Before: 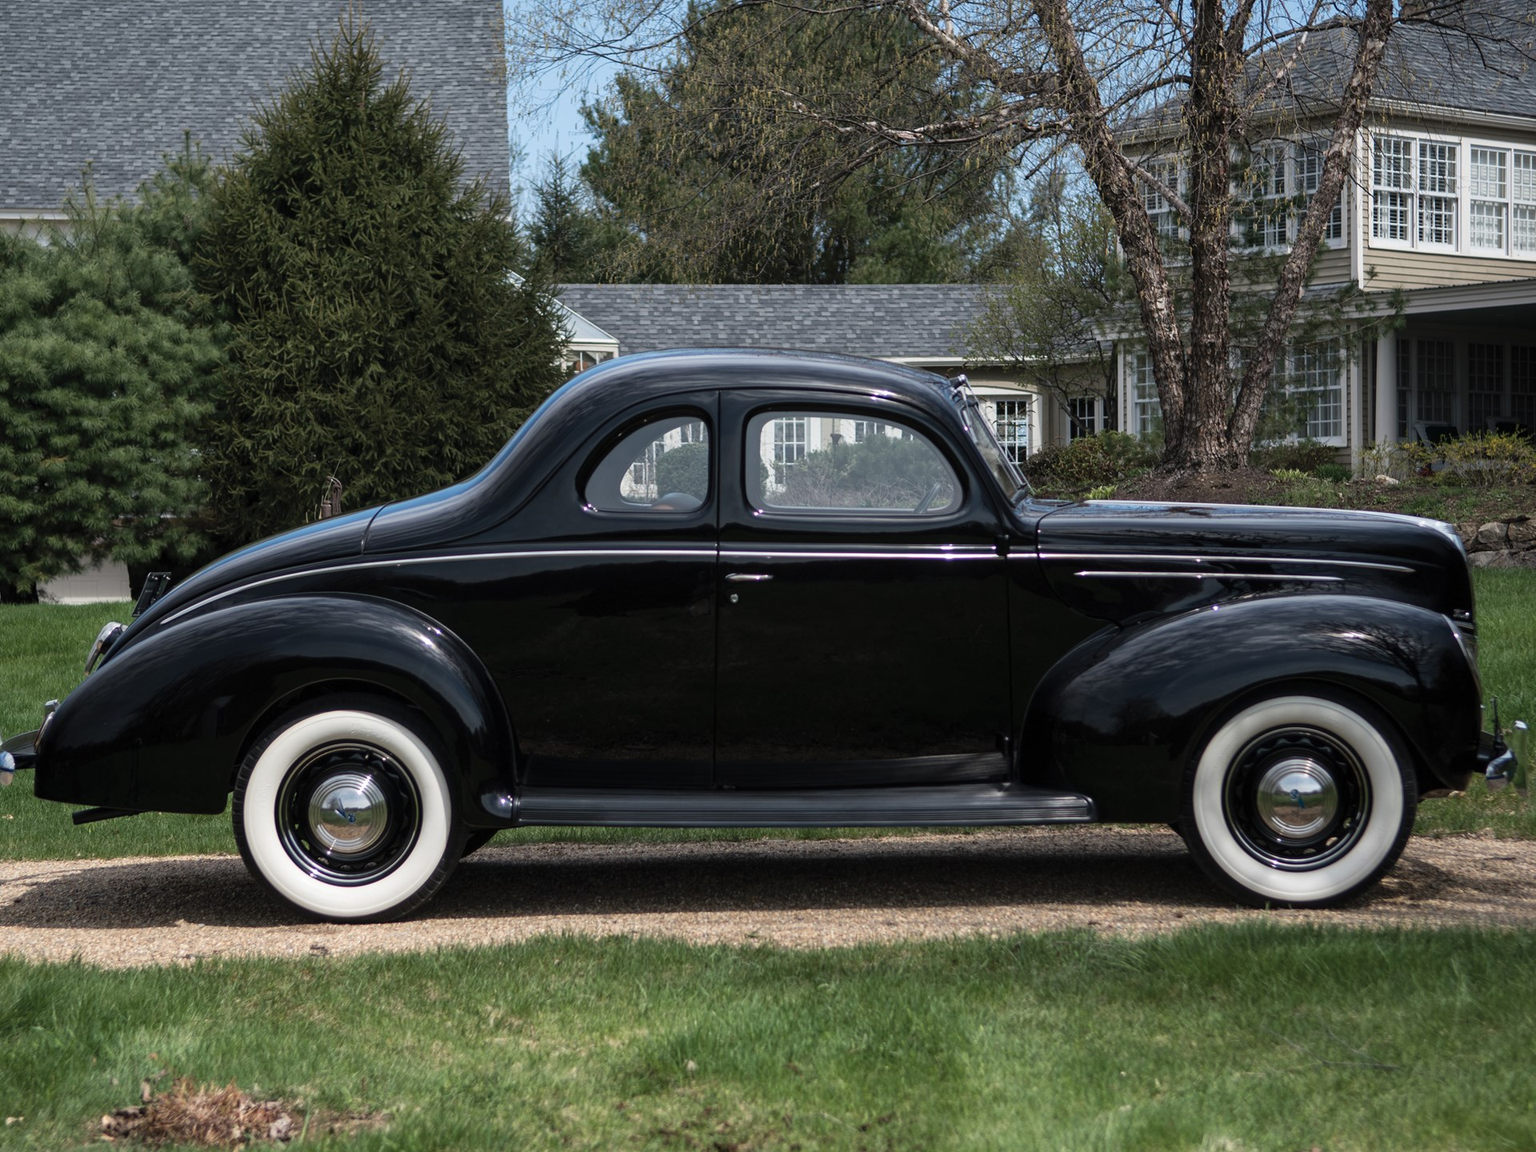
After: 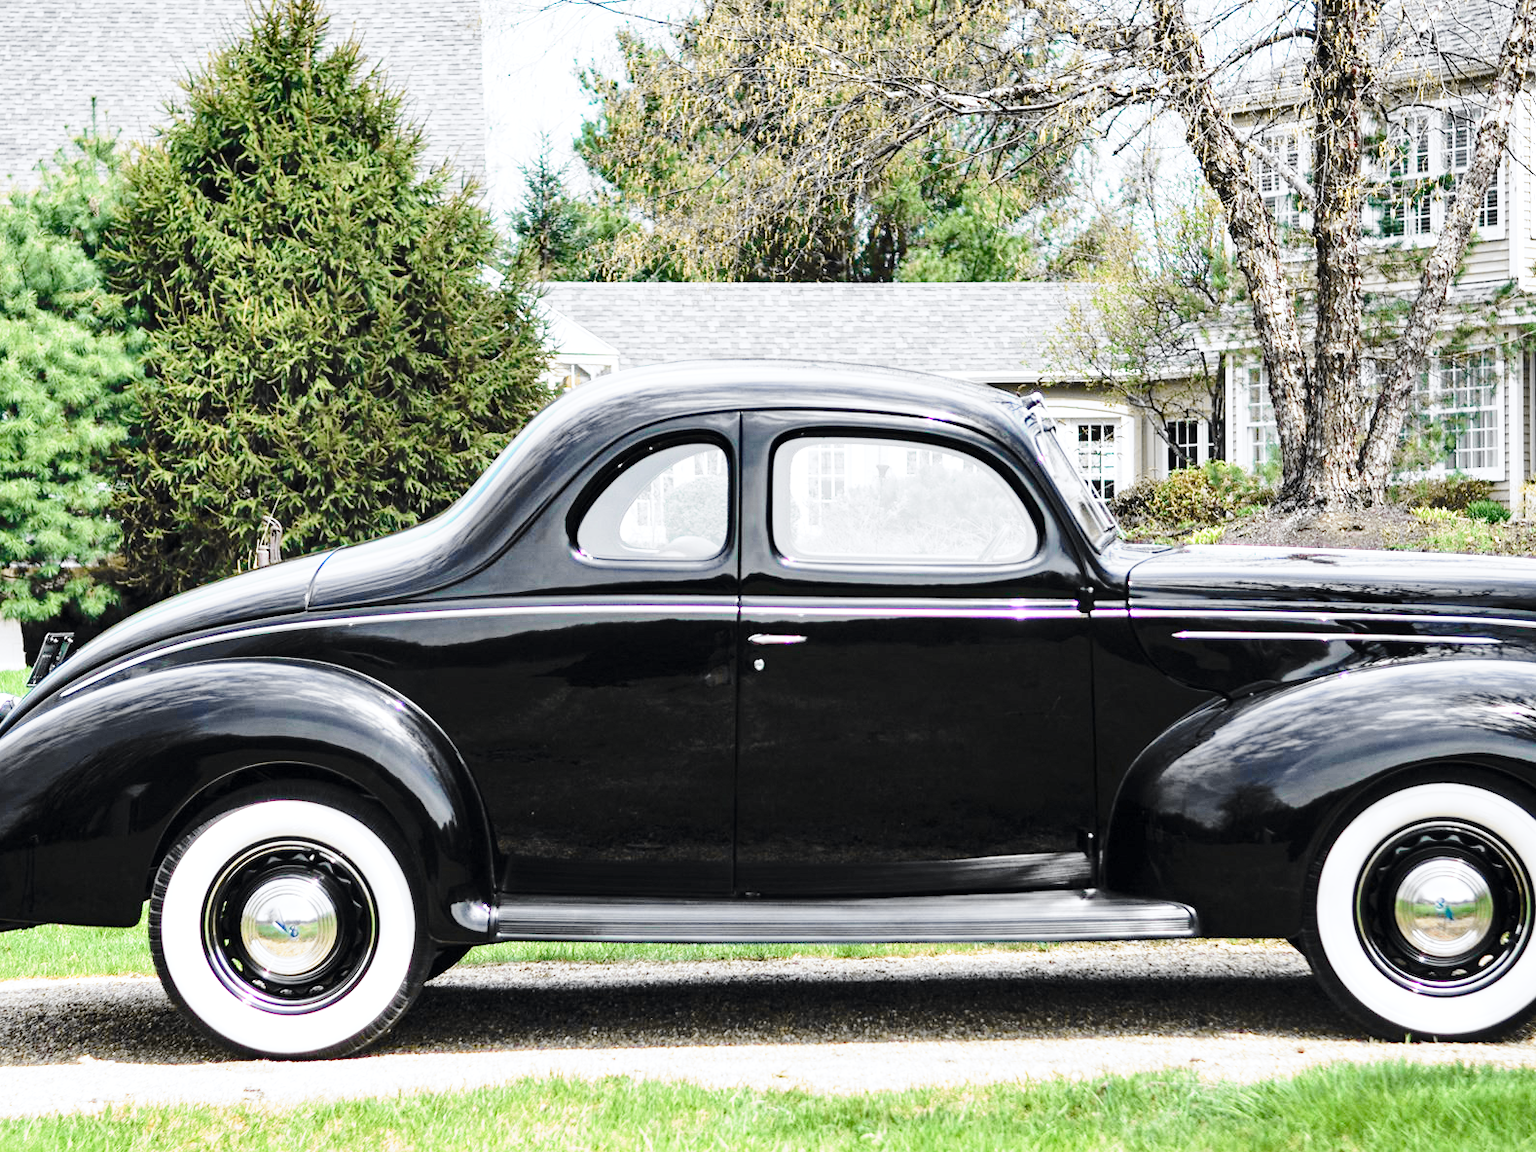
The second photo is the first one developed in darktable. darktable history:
crop and rotate: left 7.196%, top 4.574%, right 10.605%, bottom 13.178%
exposure: exposure 1.5 EV, compensate highlight preservation false
shadows and highlights: shadows 5, soften with gaussian
tone equalizer: on, module defaults
base curve: curves: ch0 [(0, 0) (0.028, 0.03) (0.105, 0.232) (0.387, 0.748) (0.754, 0.968) (1, 1)], fusion 1, exposure shift 0.576, preserve colors none
contrast brightness saturation: saturation -0.1
tone curve: curves: ch0 [(0, 0) (0.071, 0.047) (0.266, 0.26) (0.483, 0.554) (0.753, 0.811) (1, 0.983)]; ch1 [(0, 0) (0.346, 0.307) (0.408, 0.369) (0.463, 0.443) (0.482, 0.493) (0.502, 0.5) (0.517, 0.502) (0.55, 0.548) (0.597, 0.624) (0.651, 0.698) (1, 1)]; ch2 [(0, 0) (0.346, 0.34) (0.434, 0.46) (0.485, 0.494) (0.5, 0.494) (0.517, 0.506) (0.535, 0.529) (0.583, 0.611) (0.625, 0.666) (1, 1)], color space Lab, independent channels, preserve colors none
